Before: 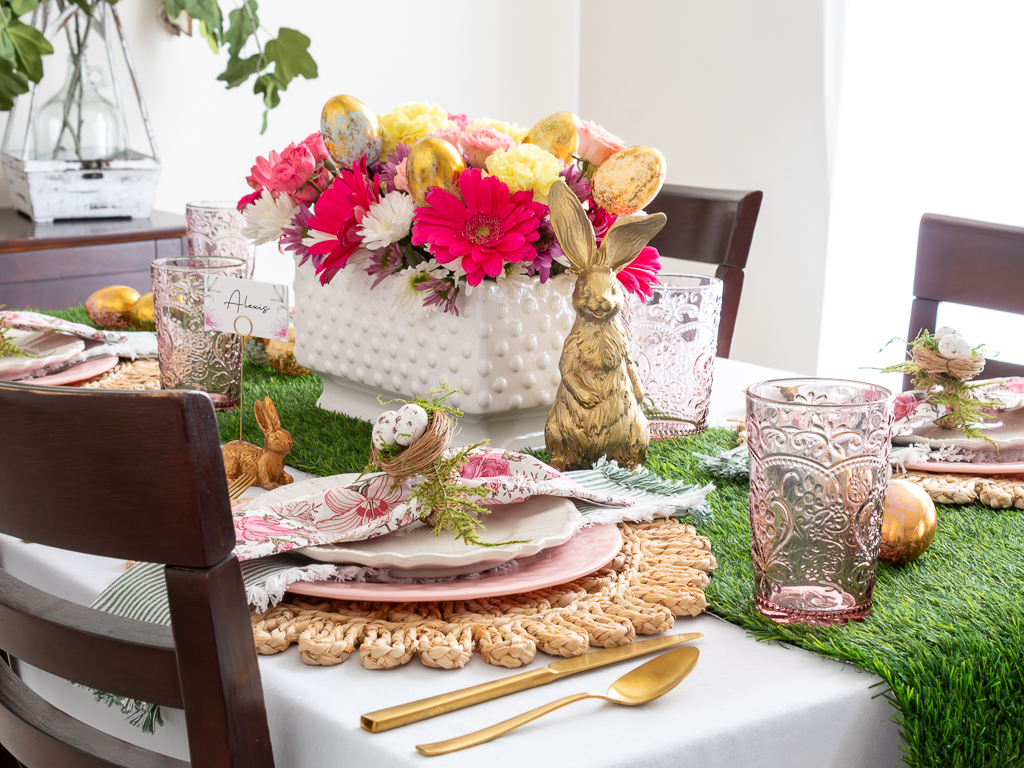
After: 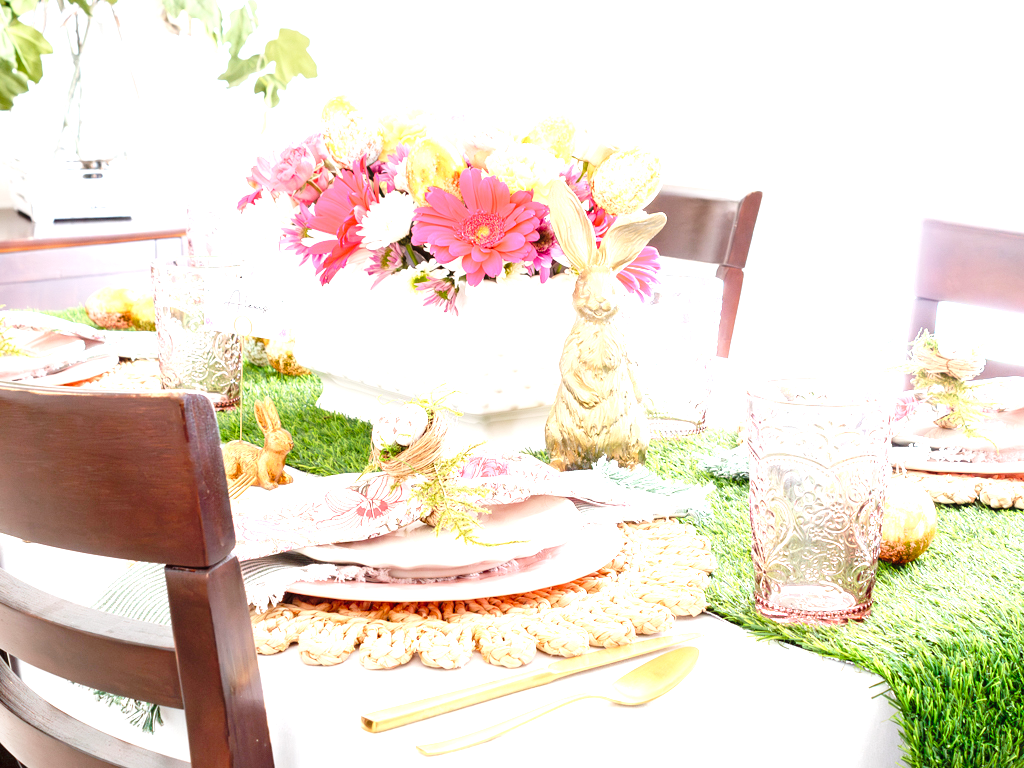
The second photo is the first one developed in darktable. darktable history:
tone curve: curves: ch0 [(0, 0.013) (0.137, 0.121) (0.326, 0.386) (0.489, 0.573) (0.663, 0.749) (0.854, 0.897) (1, 0.974)]; ch1 [(0, 0) (0.366, 0.367) (0.475, 0.453) (0.494, 0.493) (0.504, 0.497) (0.544, 0.579) (0.562, 0.619) (0.622, 0.694) (1, 1)]; ch2 [(0, 0) (0.333, 0.346) (0.375, 0.375) (0.424, 0.43) (0.476, 0.492) (0.502, 0.503) (0.533, 0.541) (0.572, 0.615) (0.605, 0.656) (0.641, 0.709) (1, 1)], preserve colors none
exposure: exposure 2.048 EV, compensate exposure bias true, compensate highlight preservation false
